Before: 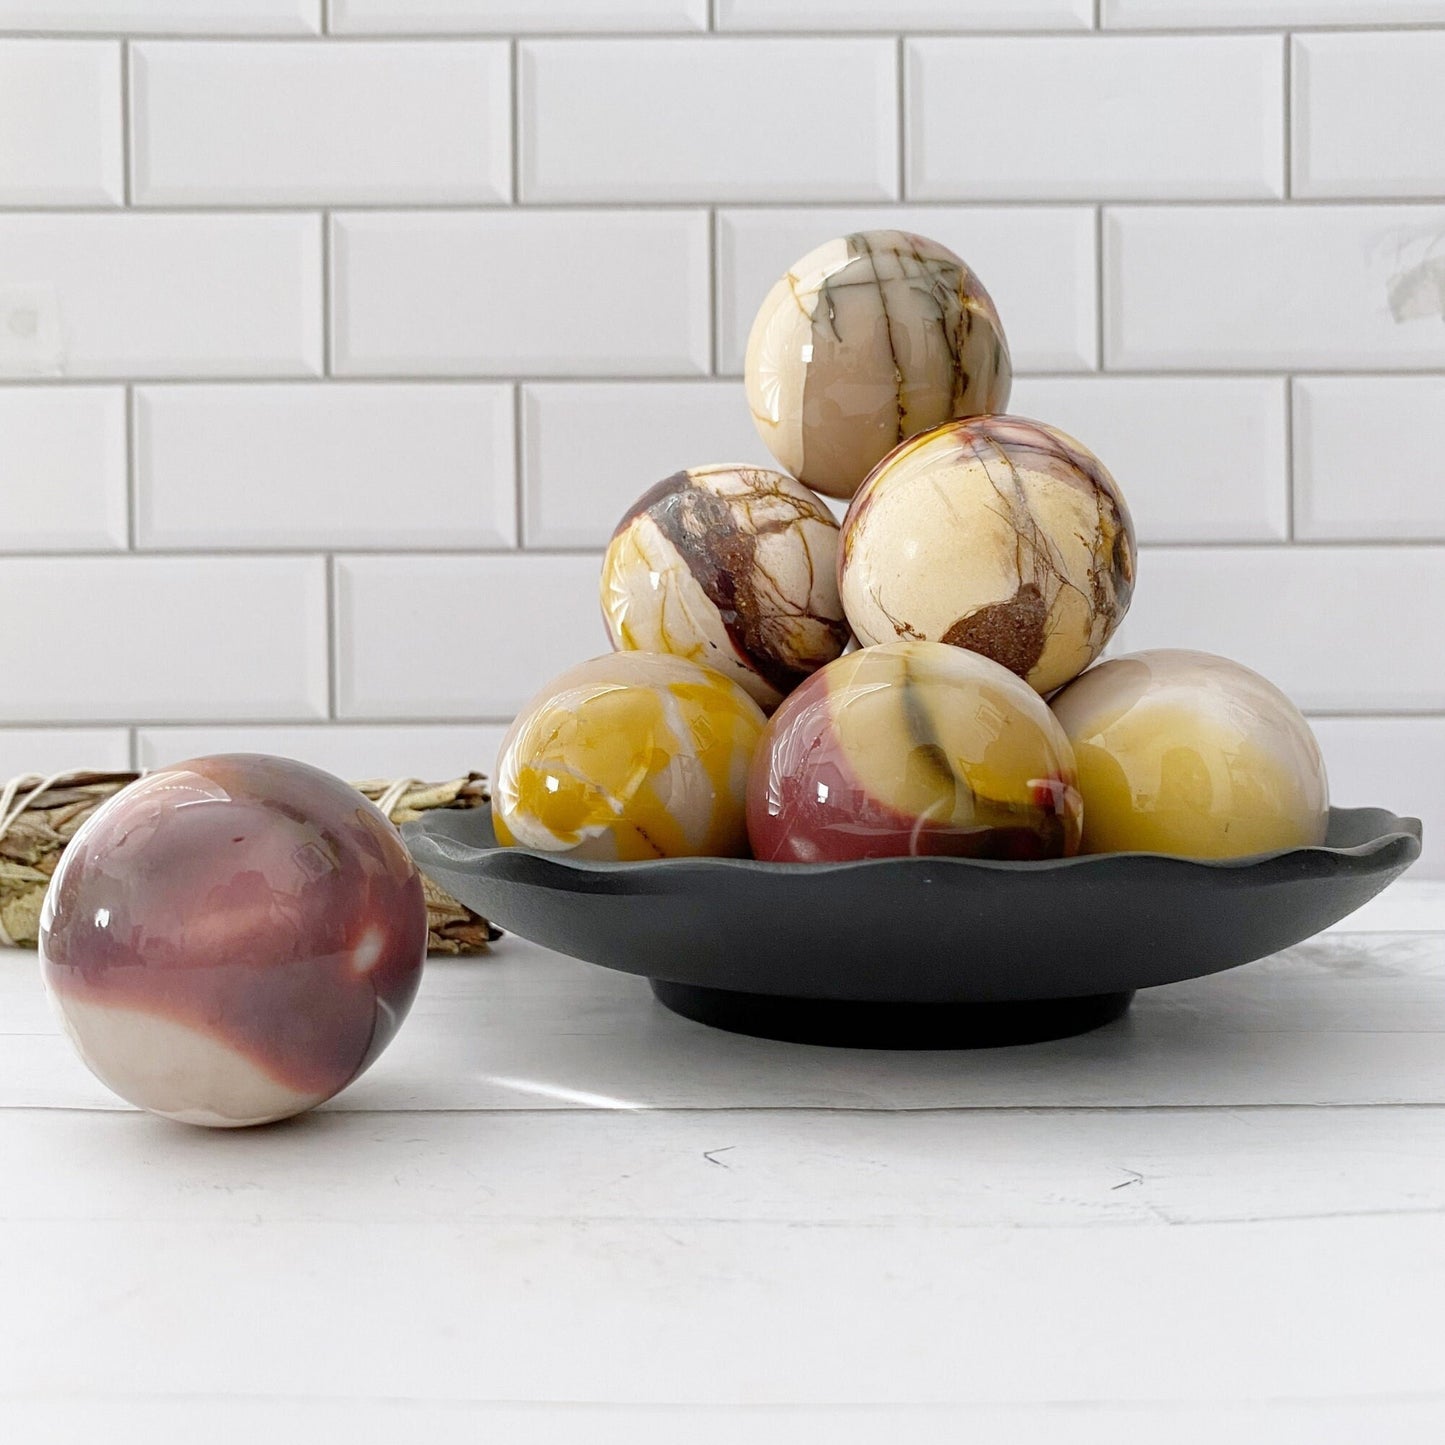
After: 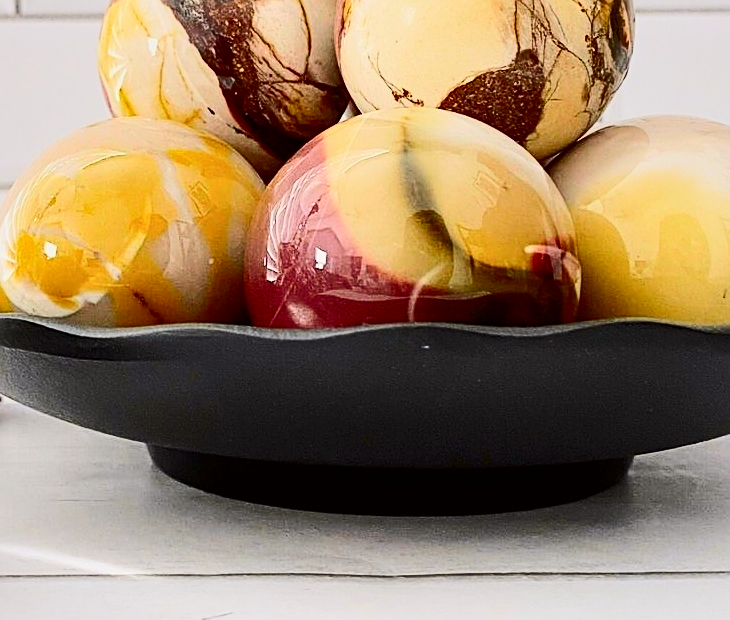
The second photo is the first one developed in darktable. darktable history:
crop: left 34.794%, top 36.998%, right 14.635%, bottom 20.04%
tone equalizer: smoothing diameter 2.19%, edges refinement/feathering 24.71, mask exposure compensation -1.57 EV, filter diffusion 5
exposure: exposure 0.248 EV, compensate exposure bias true, compensate highlight preservation false
contrast brightness saturation: contrast 0.275
sharpen: on, module defaults
shadows and highlights: low approximation 0.01, soften with gaussian
tone curve: curves: ch0 [(0, 0) (0.239, 0.248) (0.508, 0.606) (0.826, 0.855) (1, 0.945)]; ch1 [(0, 0) (0.401, 0.42) (0.442, 0.47) (0.492, 0.498) (0.511, 0.516) (0.555, 0.586) (0.681, 0.739) (1, 1)]; ch2 [(0, 0) (0.411, 0.433) (0.5, 0.504) (0.545, 0.574) (1, 1)], color space Lab, independent channels, preserve colors none
